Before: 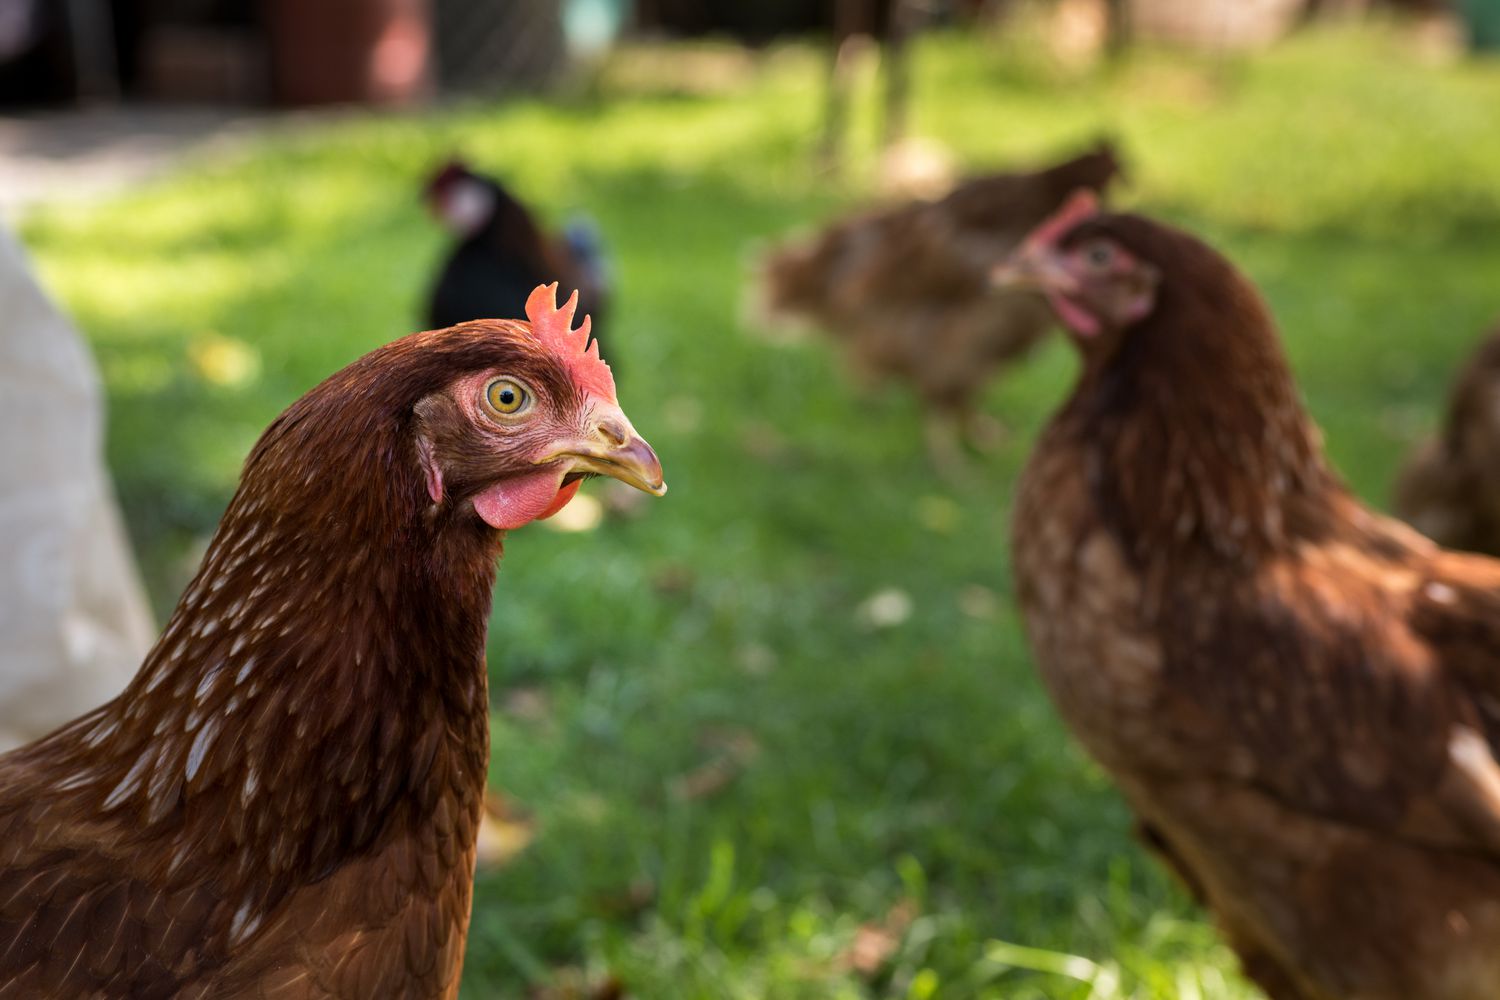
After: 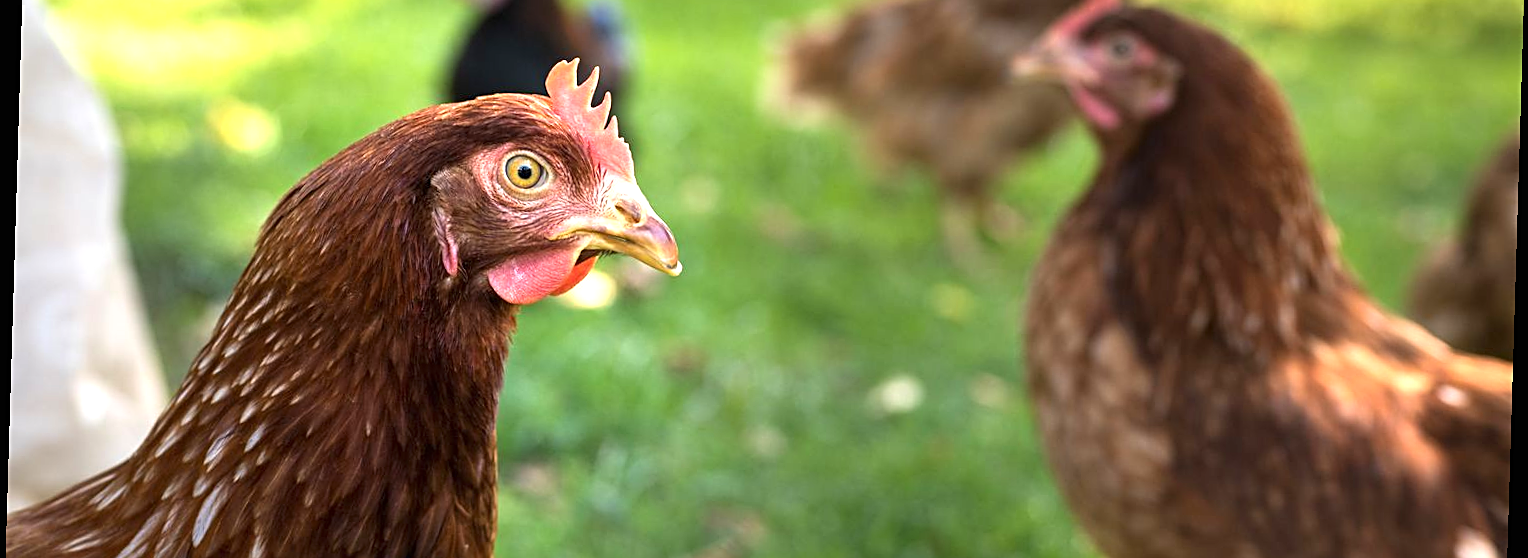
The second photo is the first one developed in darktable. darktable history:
crop and rotate: top 23.043%, bottom 23.437%
rotate and perspective: rotation 1.72°, automatic cropping off
exposure: black level correction 0, exposure 1 EV, compensate highlight preservation false
sharpen: on, module defaults
